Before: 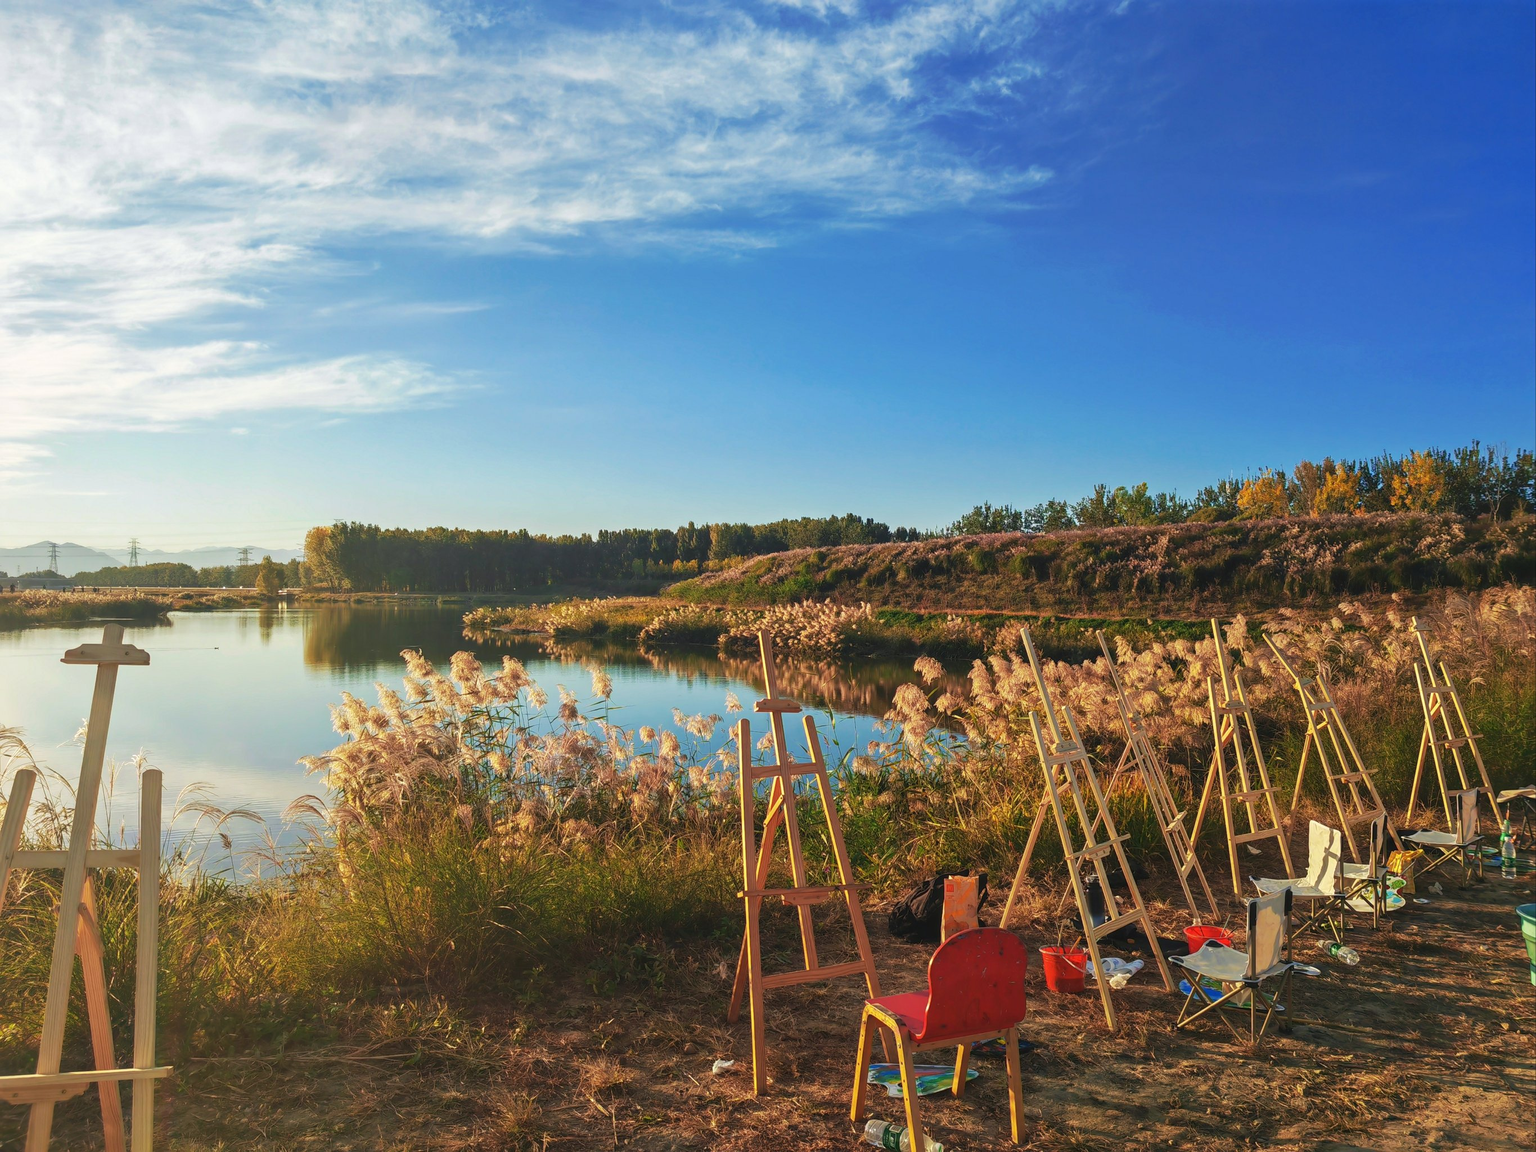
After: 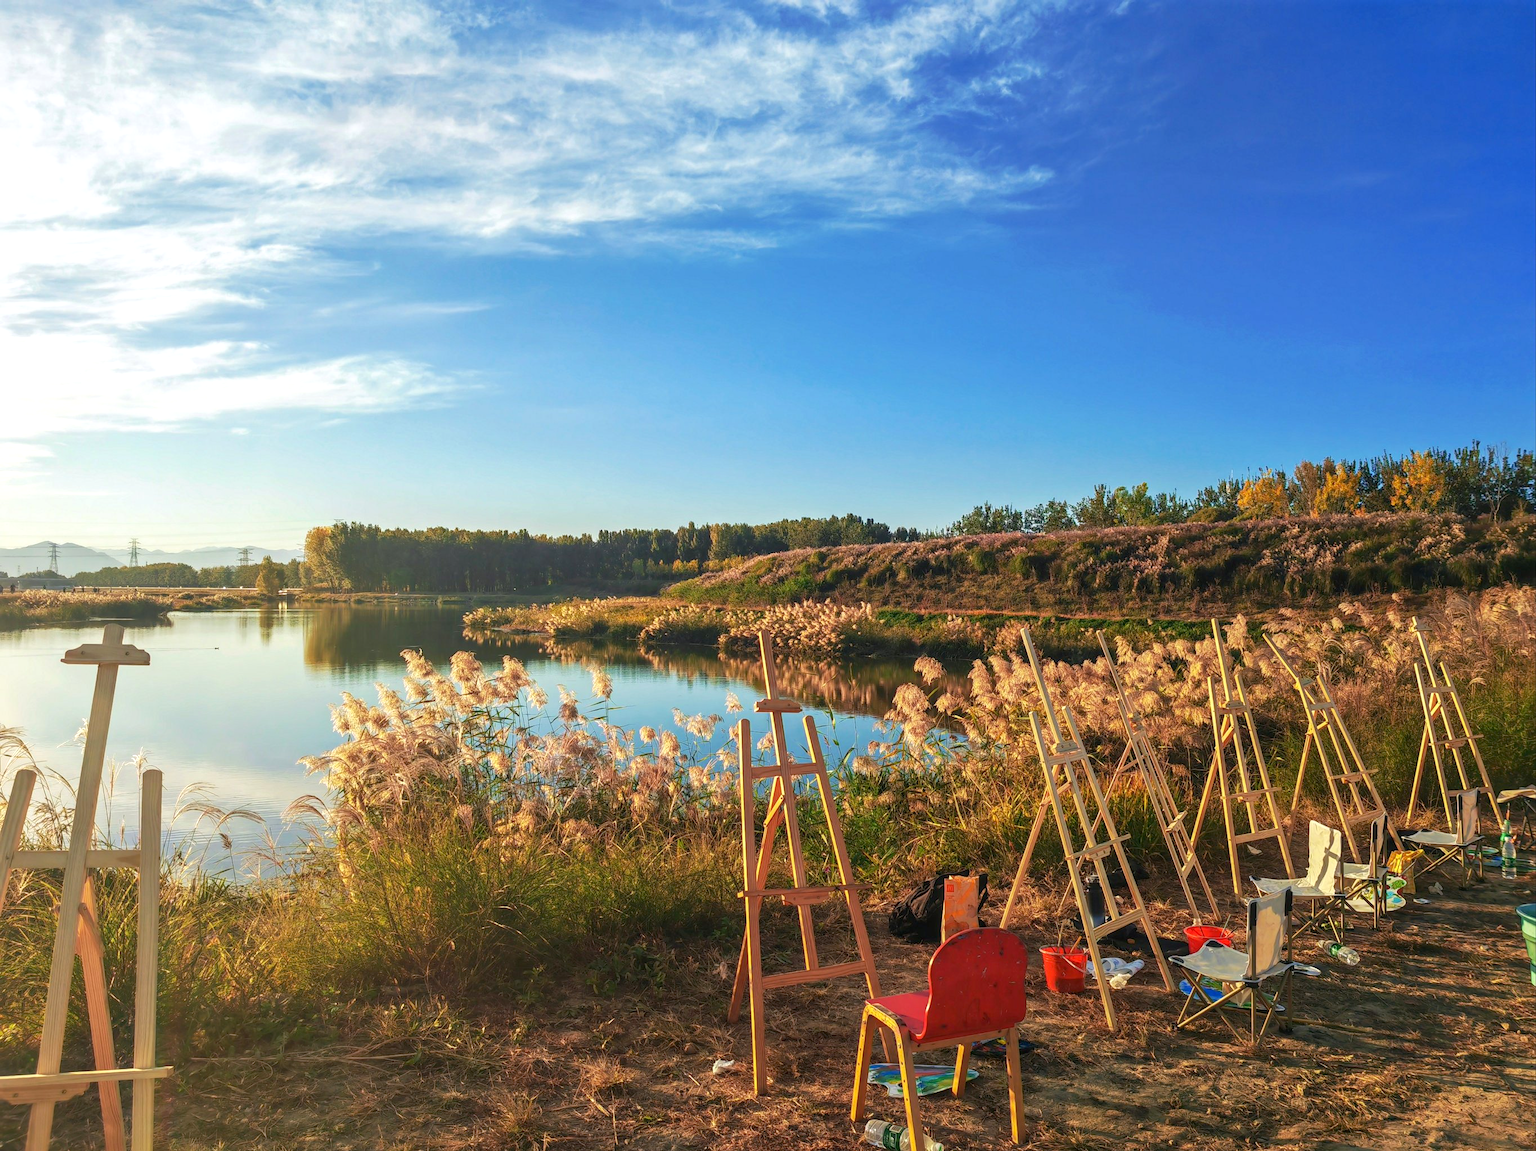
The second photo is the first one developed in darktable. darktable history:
exposure: black level correction 0.005, exposure 0.285 EV, compensate exposure bias true, compensate highlight preservation false
local contrast: detail 109%
